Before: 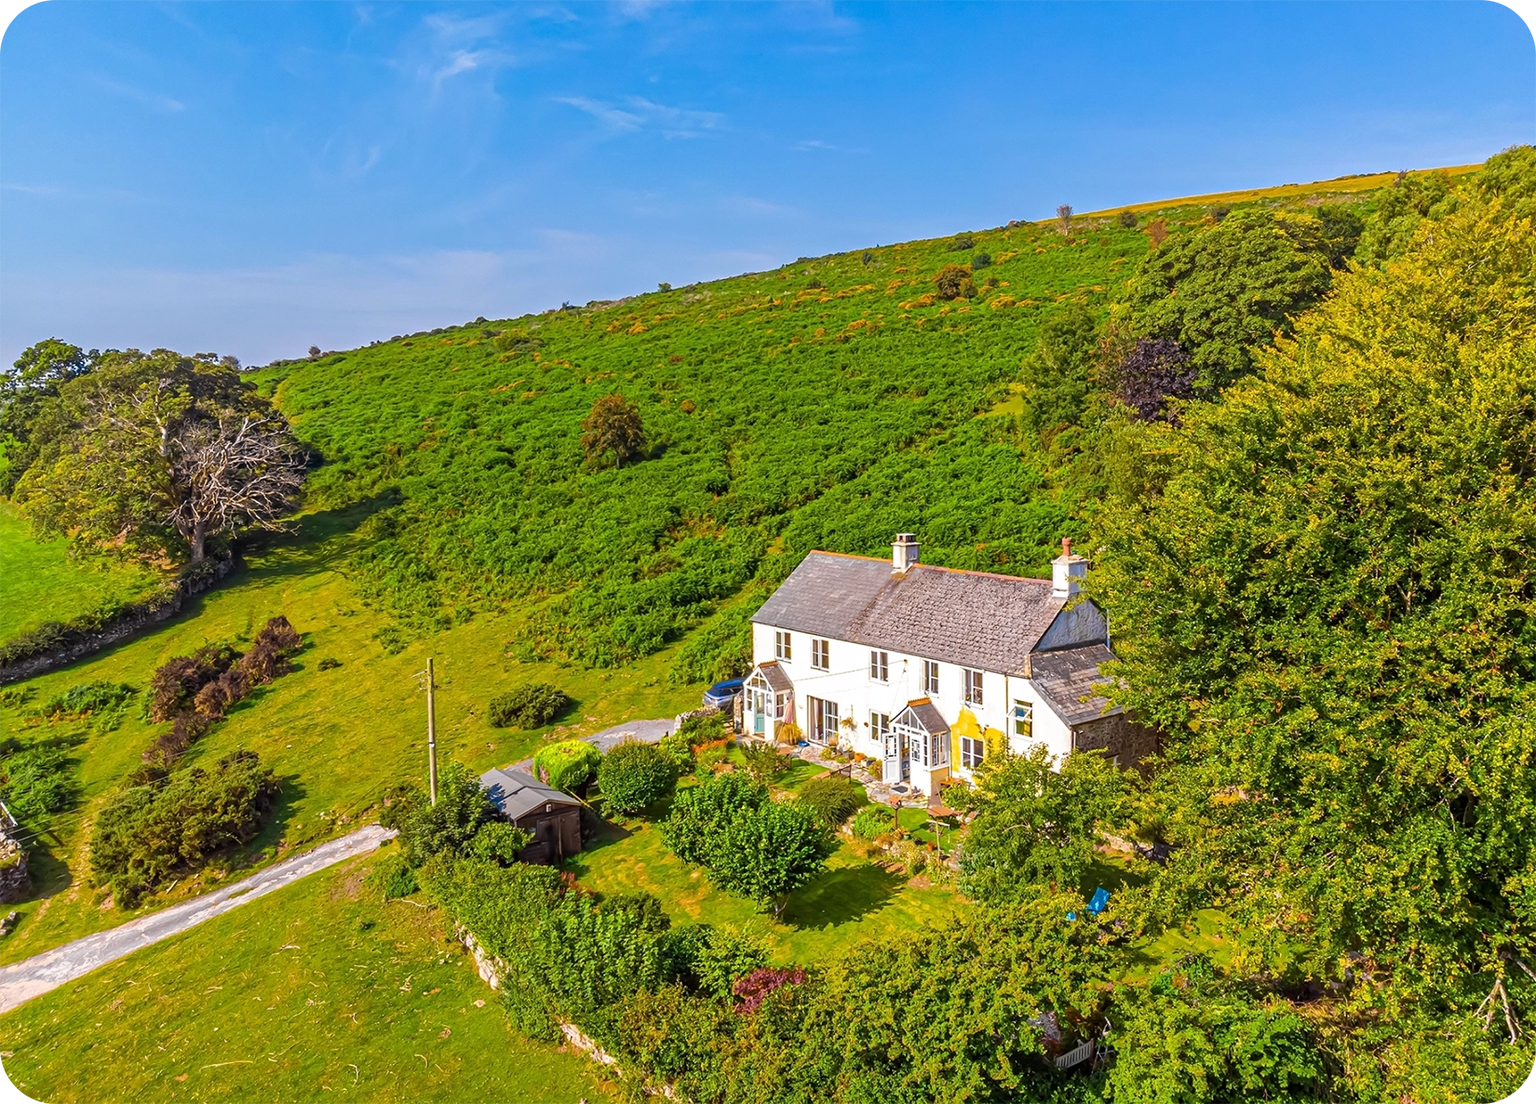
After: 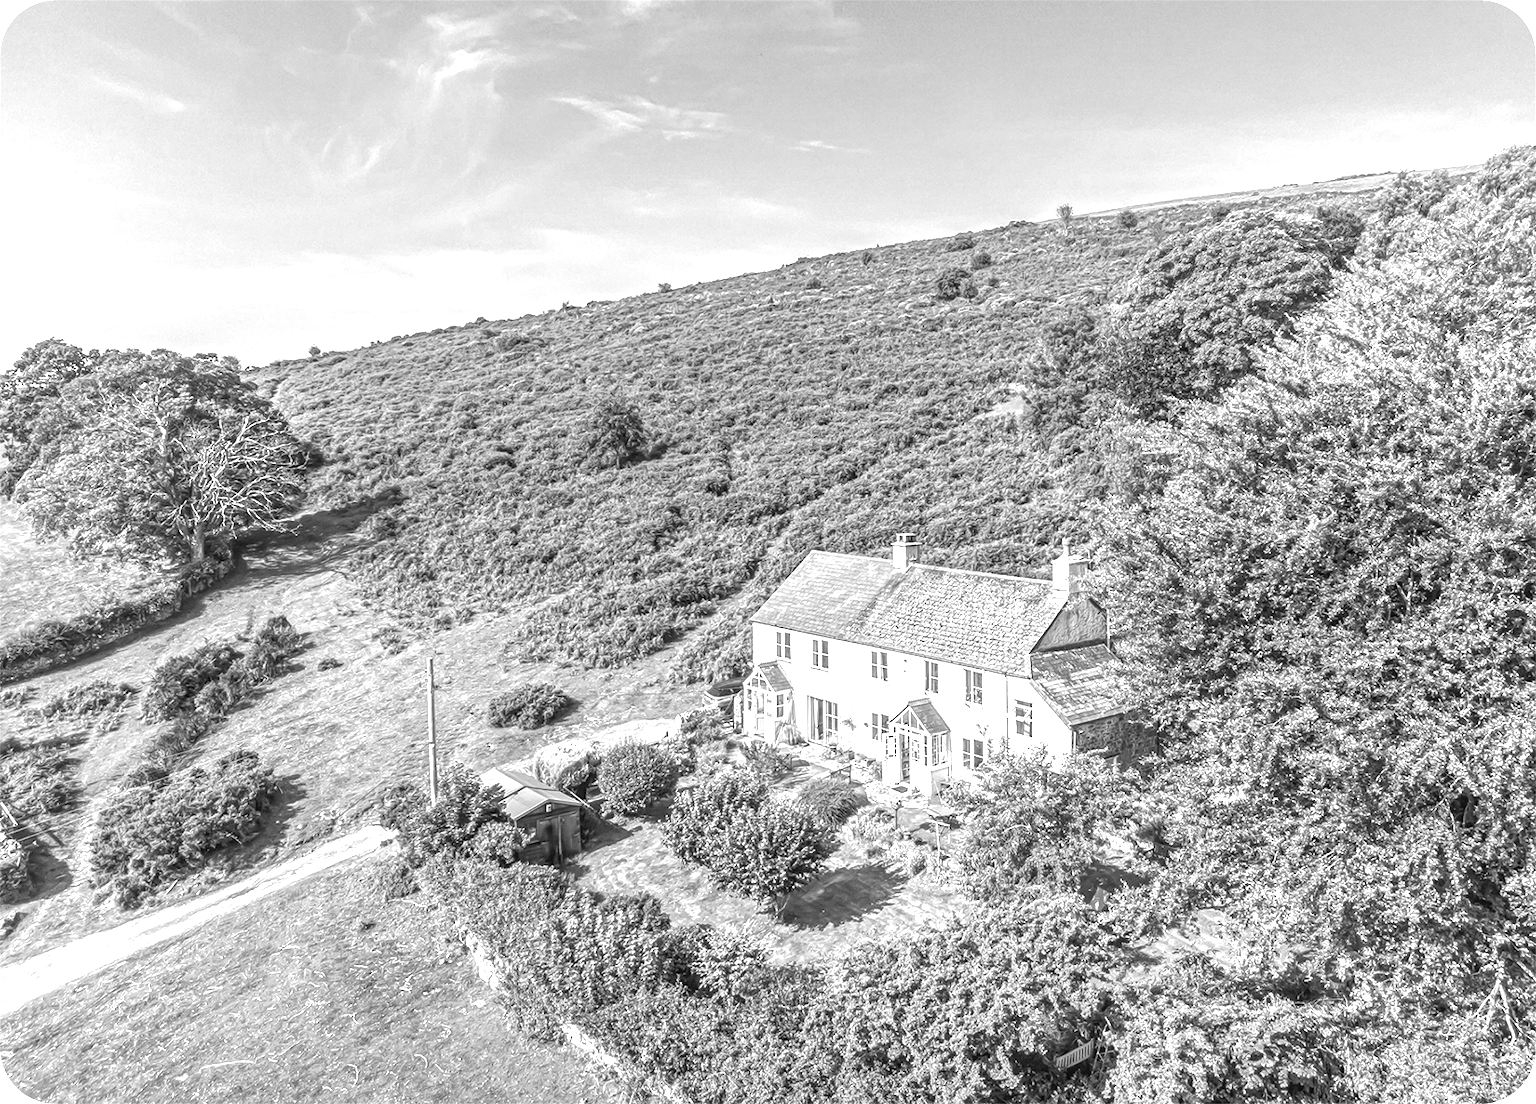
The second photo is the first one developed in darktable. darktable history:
exposure: black level correction 0, exposure 1.1 EV, compensate highlight preservation false
local contrast: highlights 74%, shadows 55%, detail 176%, midtone range 0.207
color zones: curves: ch1 [(0, -0.394) (0.143, -0.394) (0.286, -0.394) (0.429, -0.392) (0.571, -0.391) (0.714, -0.391) (0.857, -0.391) (1, -0.394)]
